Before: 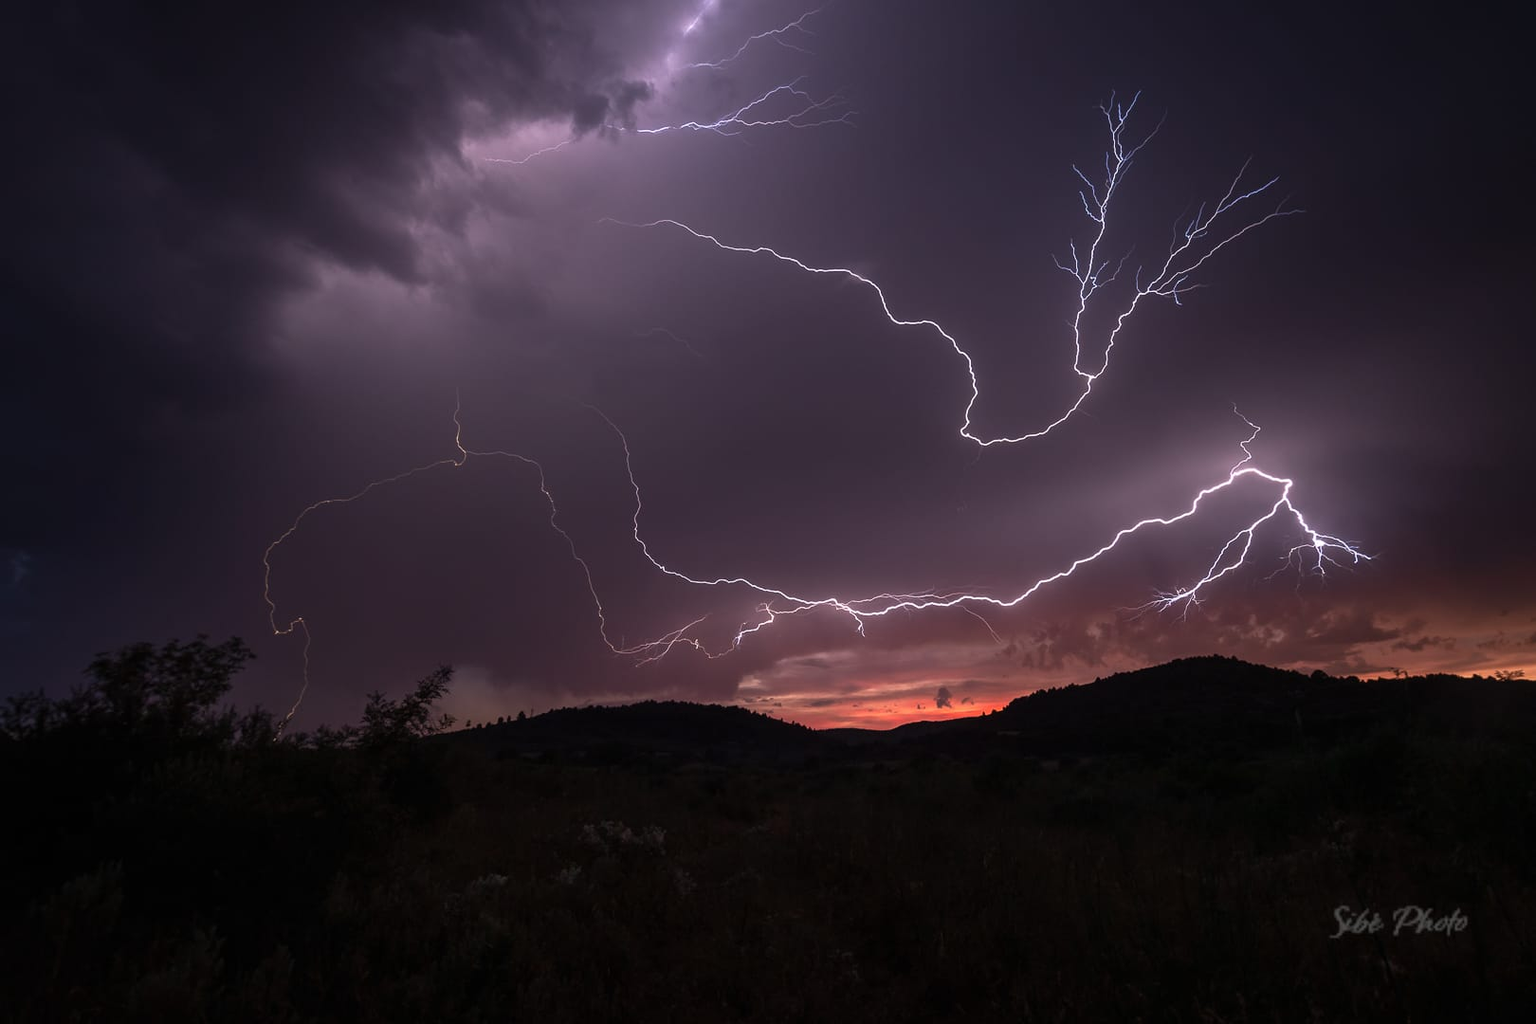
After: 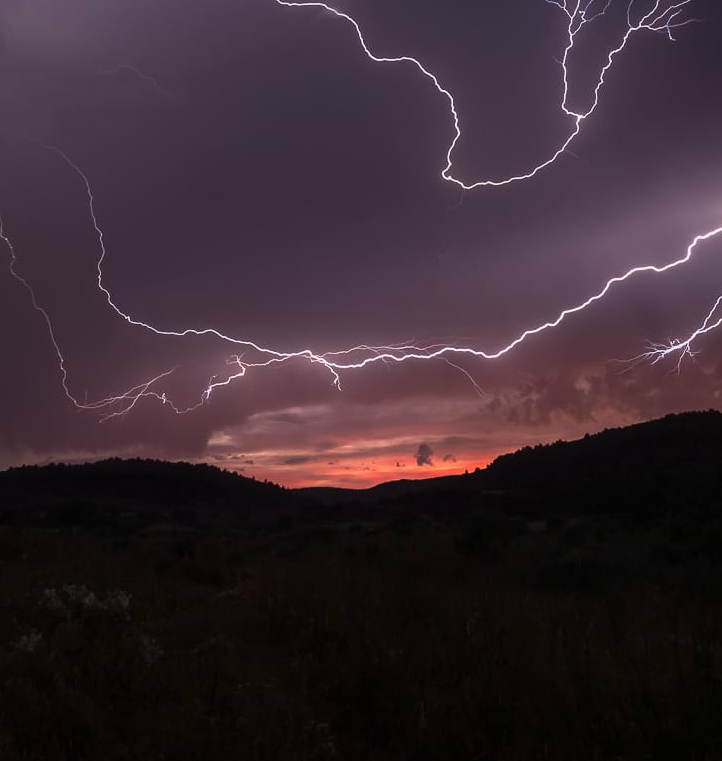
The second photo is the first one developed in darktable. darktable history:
crop: left 35.265%, top 26.05%, right 20.16%, bottom 3.435%
haze removal: strength -0.044, compatibility mode true, adaptive false
